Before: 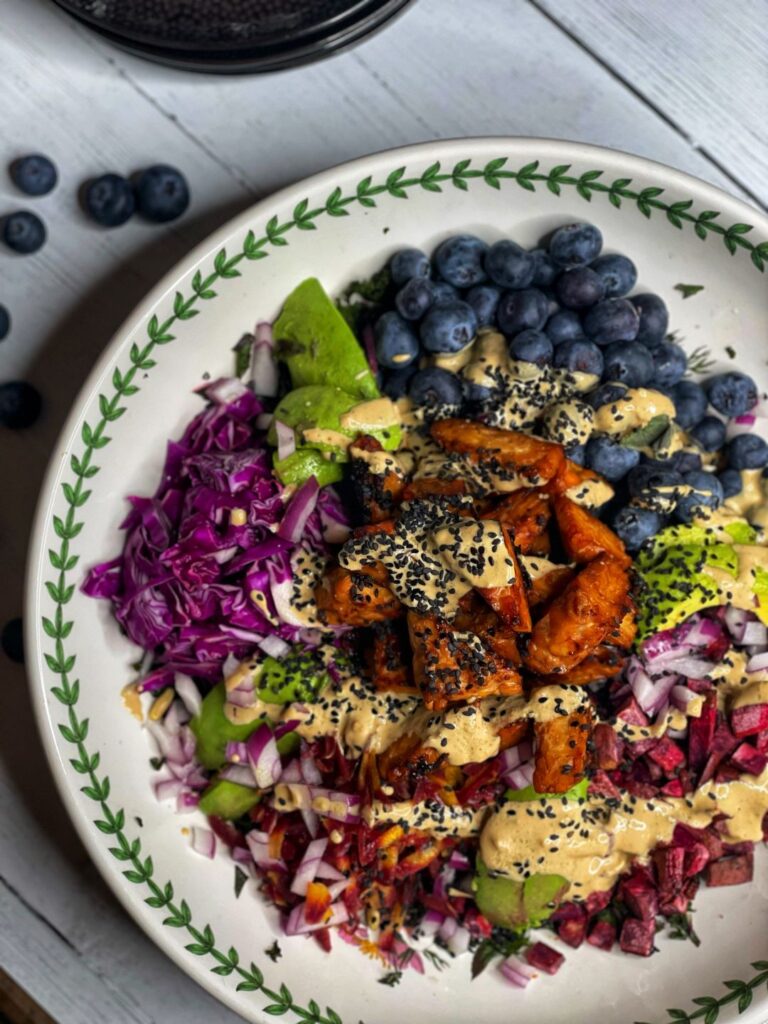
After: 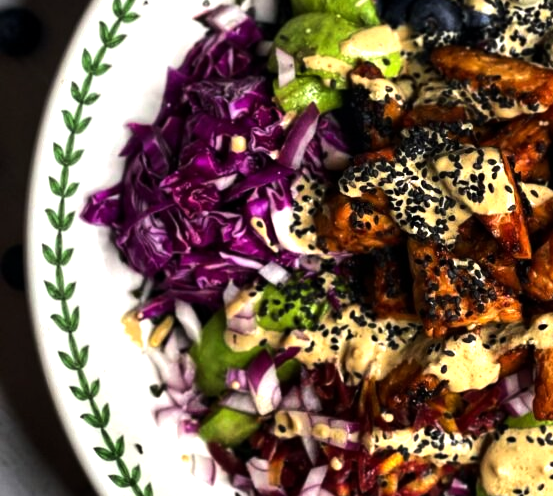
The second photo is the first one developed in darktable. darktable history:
crop: top 36.498%, right 27.964%, bottom 14.995%
tone equalizer: -8 EV -1.08 EV, -7 EV -1.01 EV, -6 EV -0.867 EV, -5 EV -0.578 EV, -3 EV 0.578 EV, -2 EV 0.867 EV, -1 EV 1.01 EV, +0 EV 1.08 EV, edges refinement/feathering 500, mask exposure compensation -1.57 EV, preserve details no
